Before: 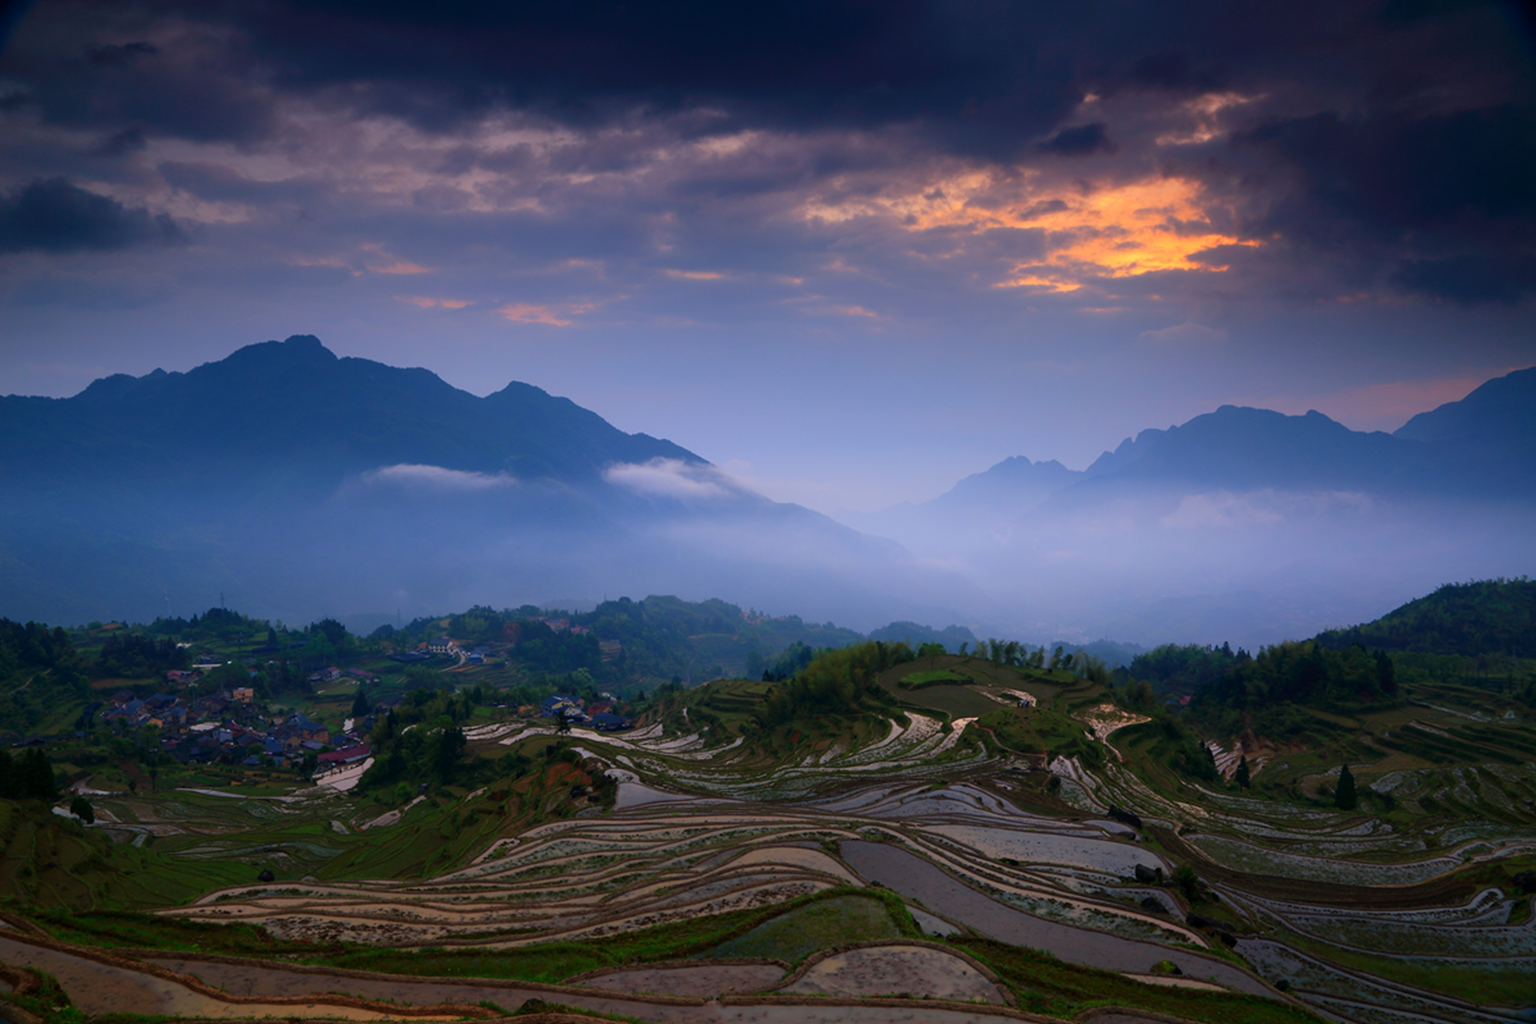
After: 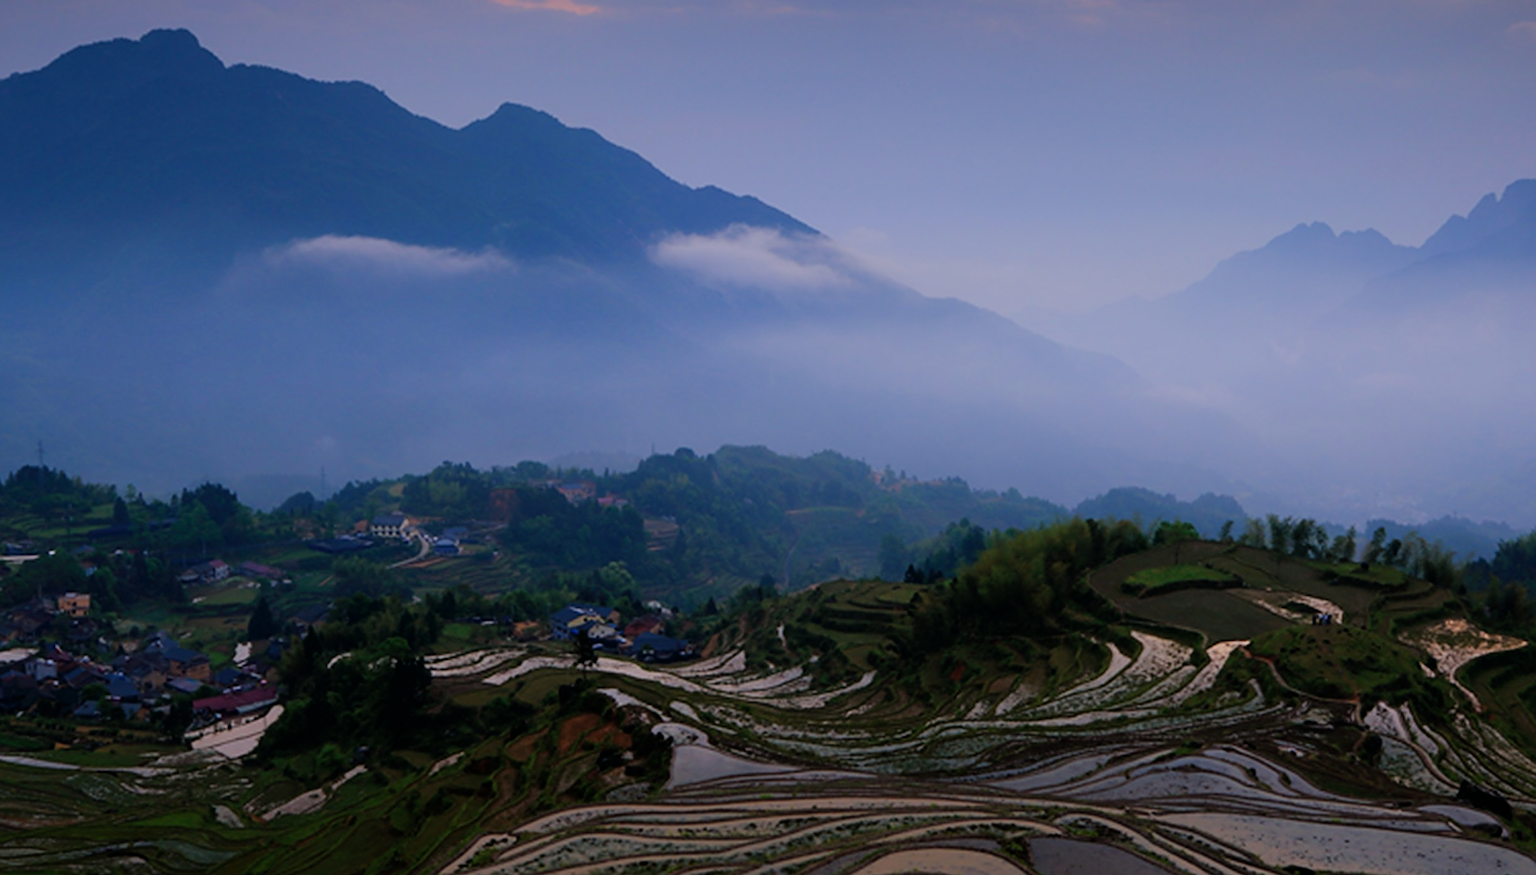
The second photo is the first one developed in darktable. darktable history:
crop: left 12.854%, top 30.992%, right 24.636%, bottom 15.547%
filmic rgb: black relative exposure -7.65 EV, white relative exposure 4.56 EV, hardness 3.61
sharpen: on, module defaults
